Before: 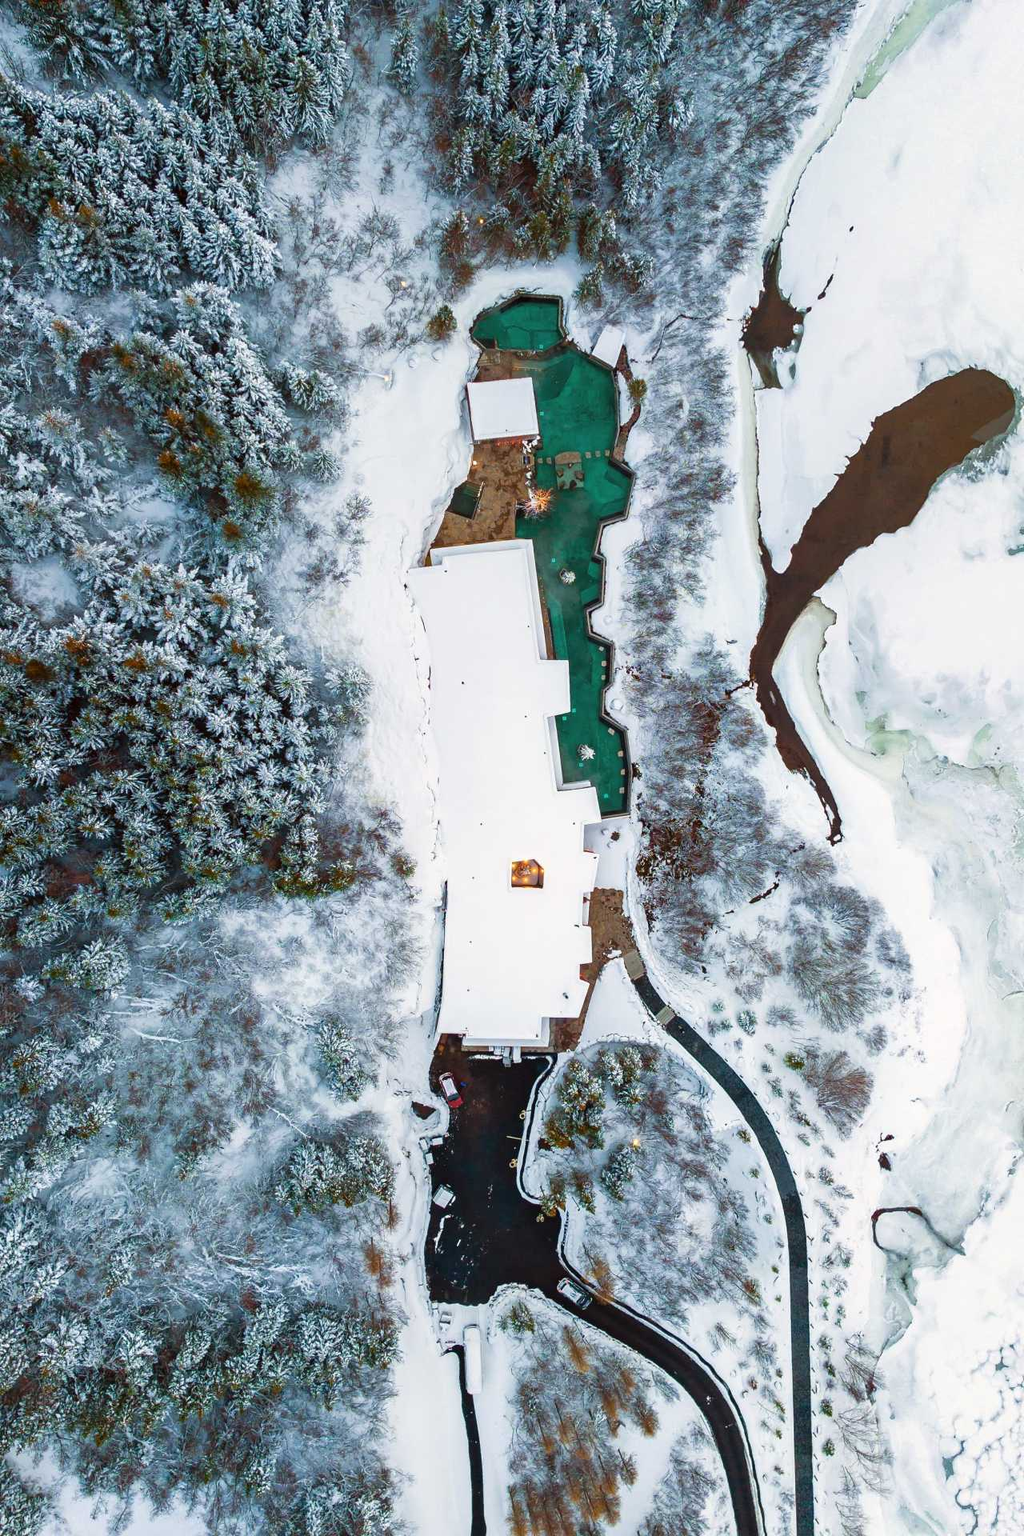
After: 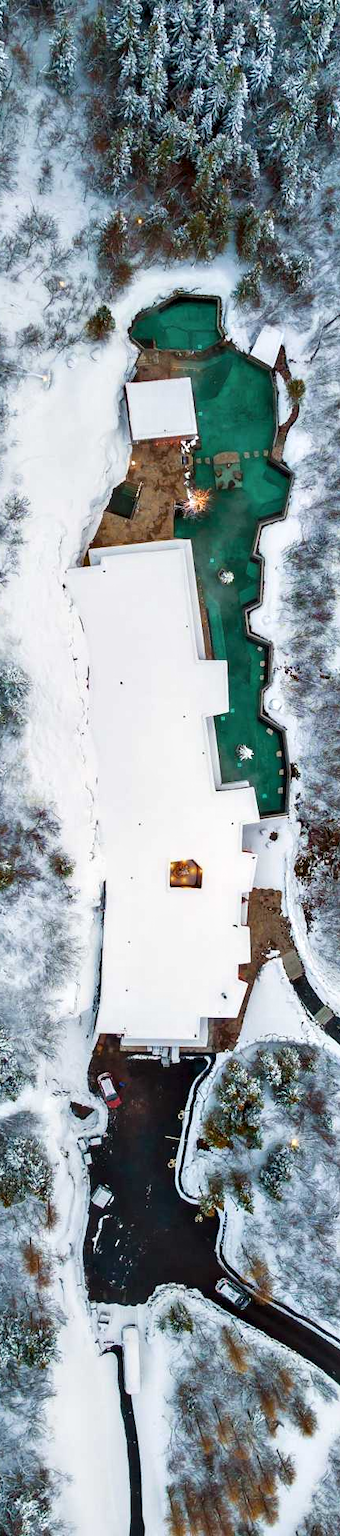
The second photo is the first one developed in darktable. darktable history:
crop: left 33.36%, right 33.36%
contrast equalizer: y [[0.514, 0.573, 0.581, 0.508, 0.5, 0.5], [0.5 ×6], [0.5 ×6], [0 ×6], [0 ×6]]
